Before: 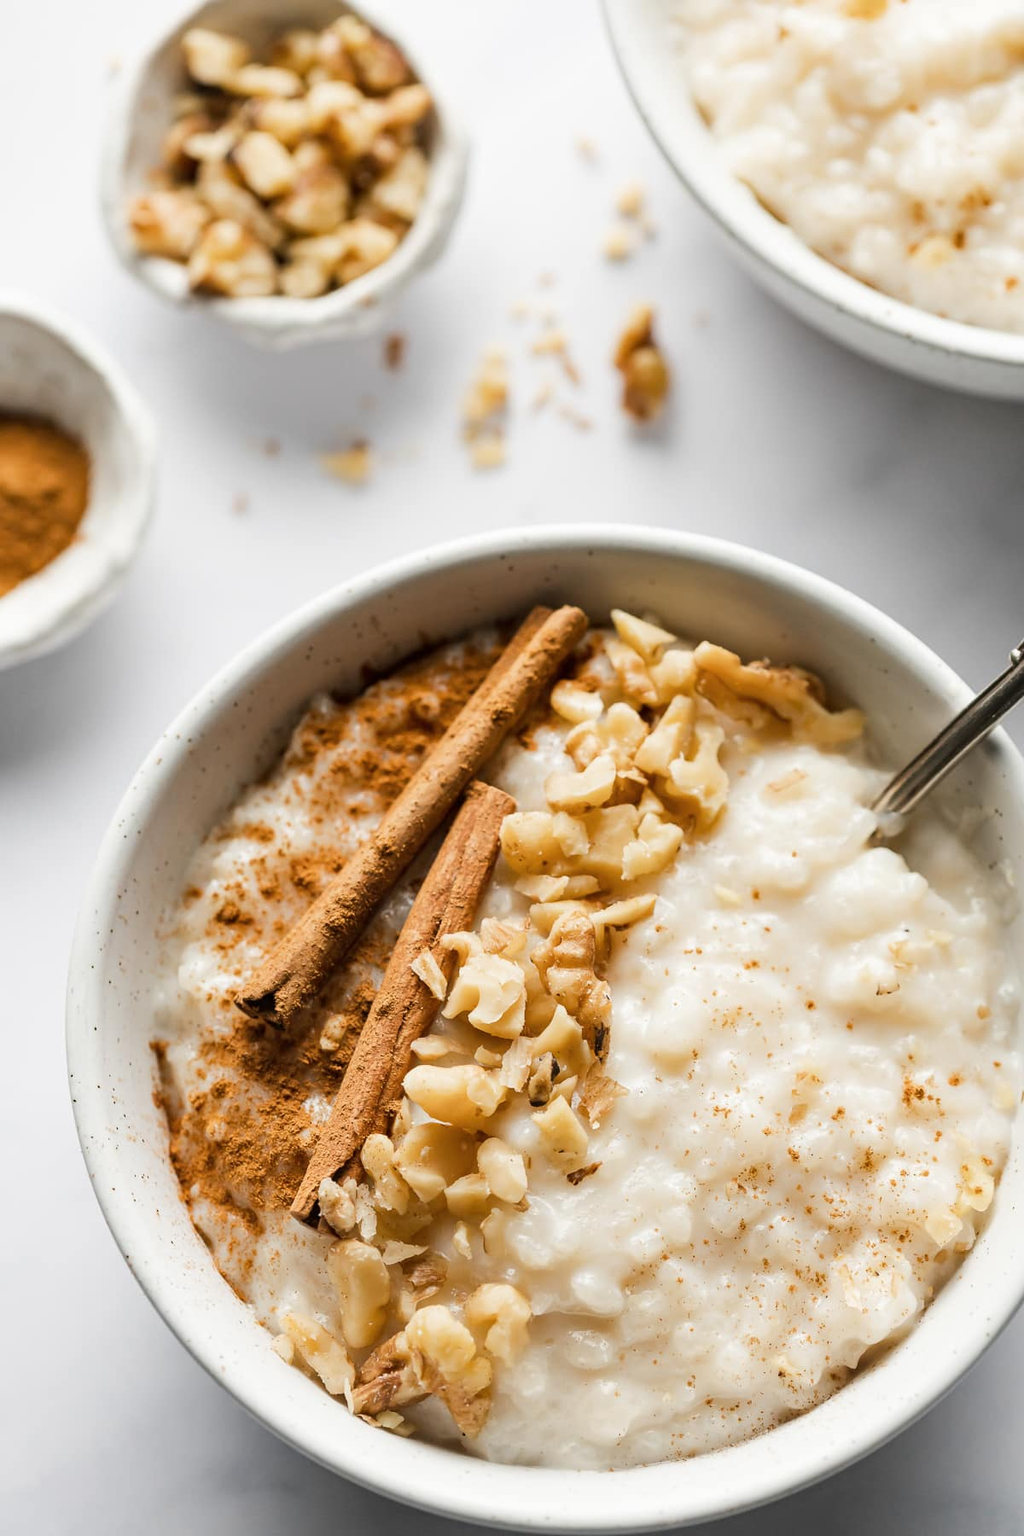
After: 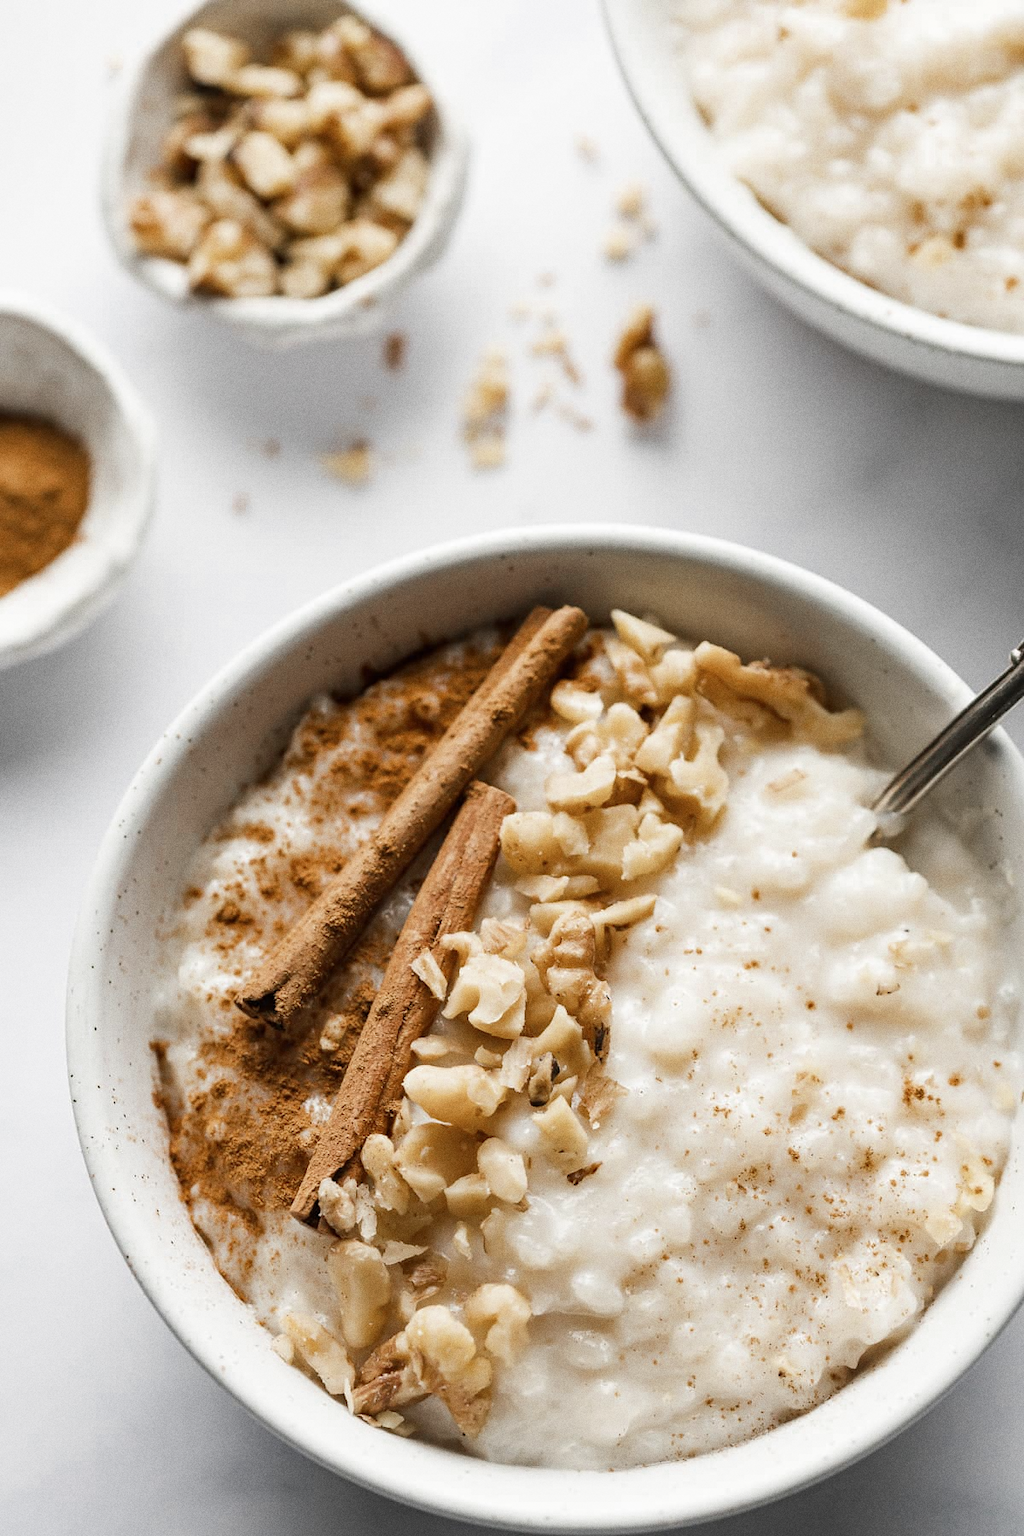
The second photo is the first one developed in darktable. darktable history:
color zones: curves: ch0 [(0, 0.5) (0.125, 0.4) (0.25, 0.5) (0.375, 0.4) (0.5, 0.4) (0.625, 0.35) (0.75, 0.35) (0.875, 0.5)]; ch1 [(0, 0.35) (0.125, 0.45) (0.25, 0.35) (0.375, 0.35) (0.5, 0.35) (0.625, 0.35) (0.75, 0.45) (0.875, 0.35)]; ch2 [(0, 0.6) (0.125, 0.5) (0.25, 0.5) (0.375, 0.6) (0.5, 0.6) (0.625, 0.5) (0.75, 0.5) (0.875, 0.5)]
grain: coarseness 0.09 ISO
